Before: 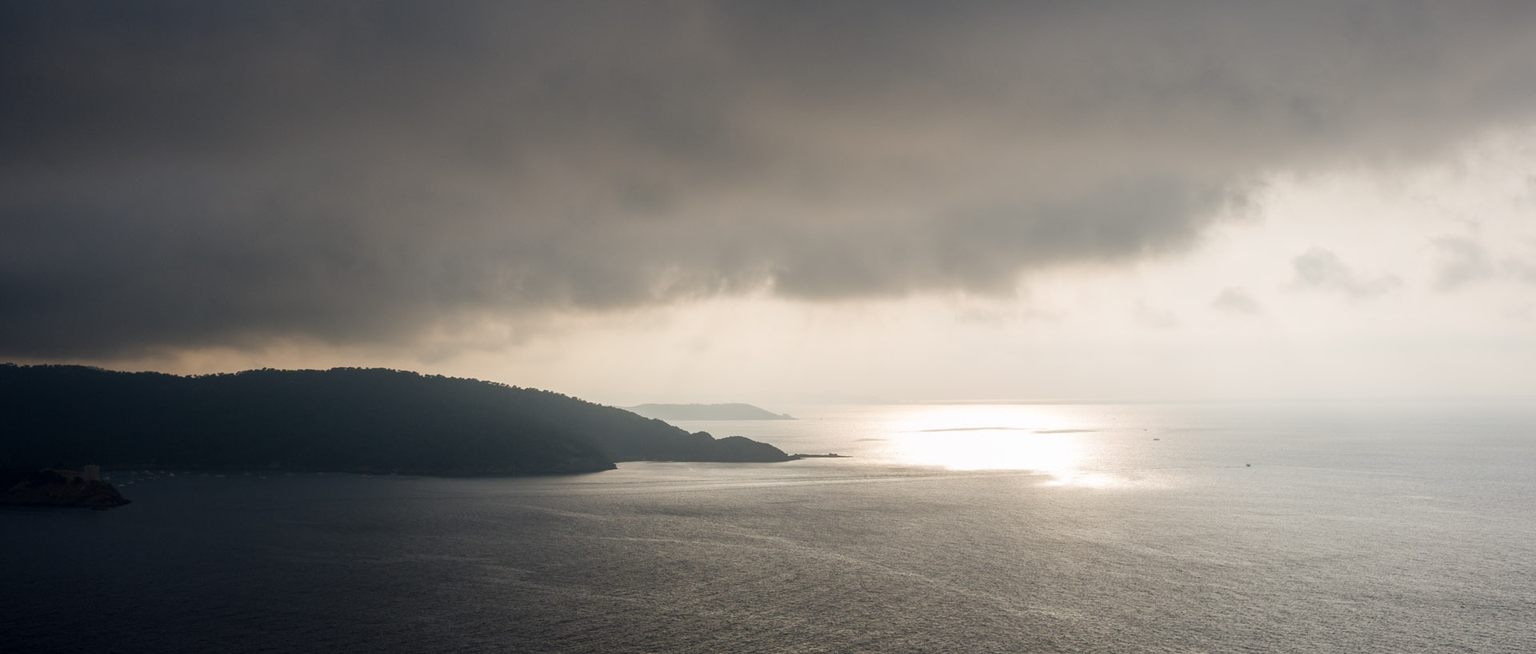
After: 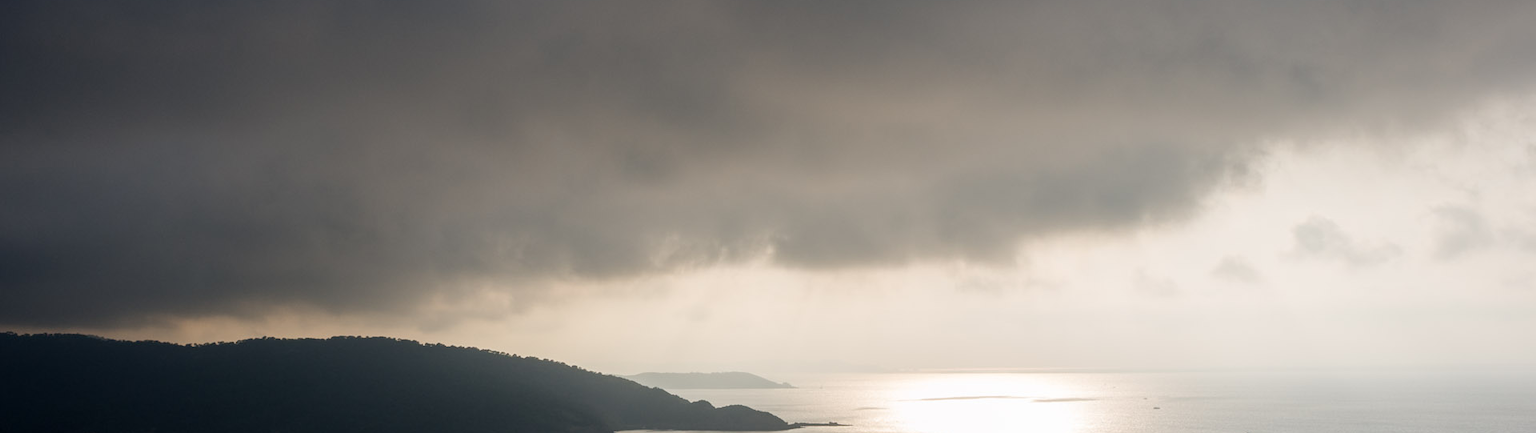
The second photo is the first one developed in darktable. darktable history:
crop and rotate: top 4.84%, bottom 28.793%
